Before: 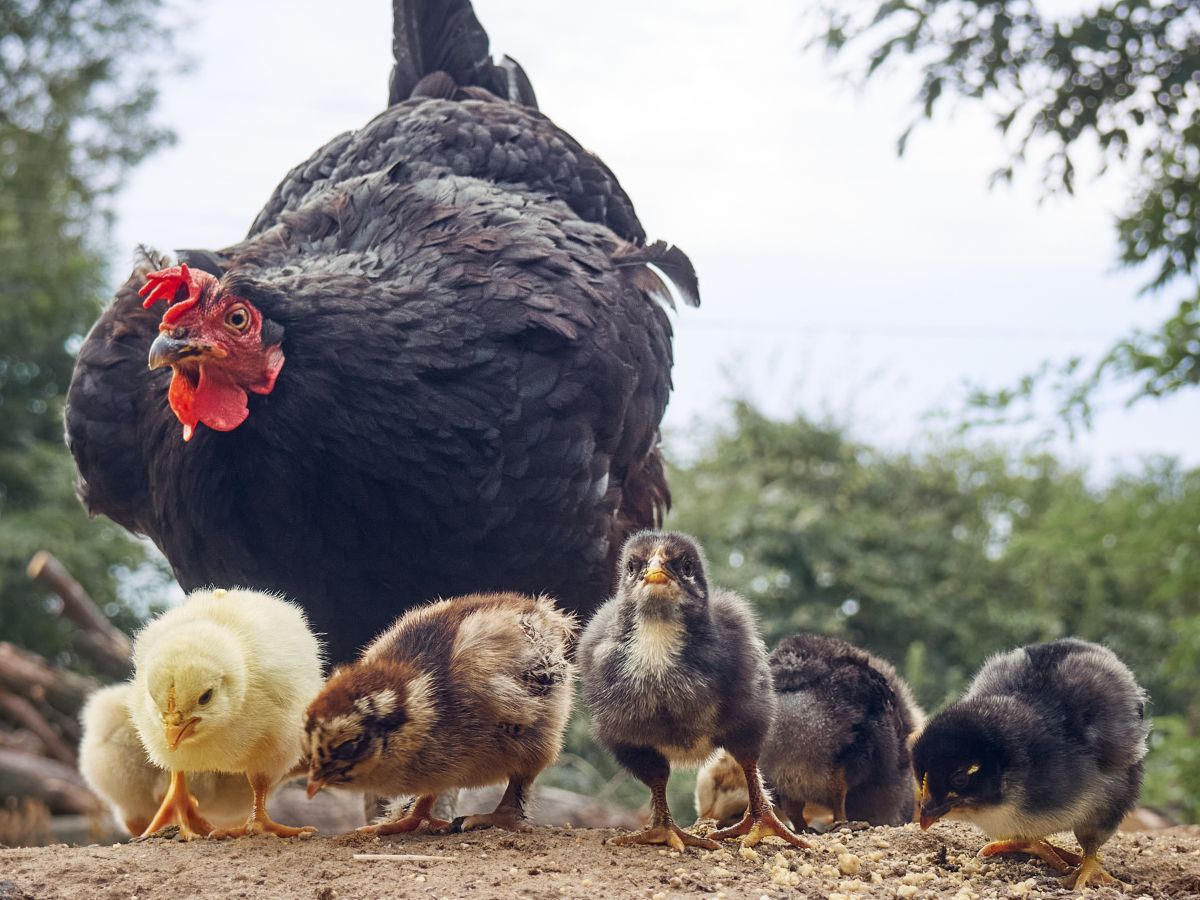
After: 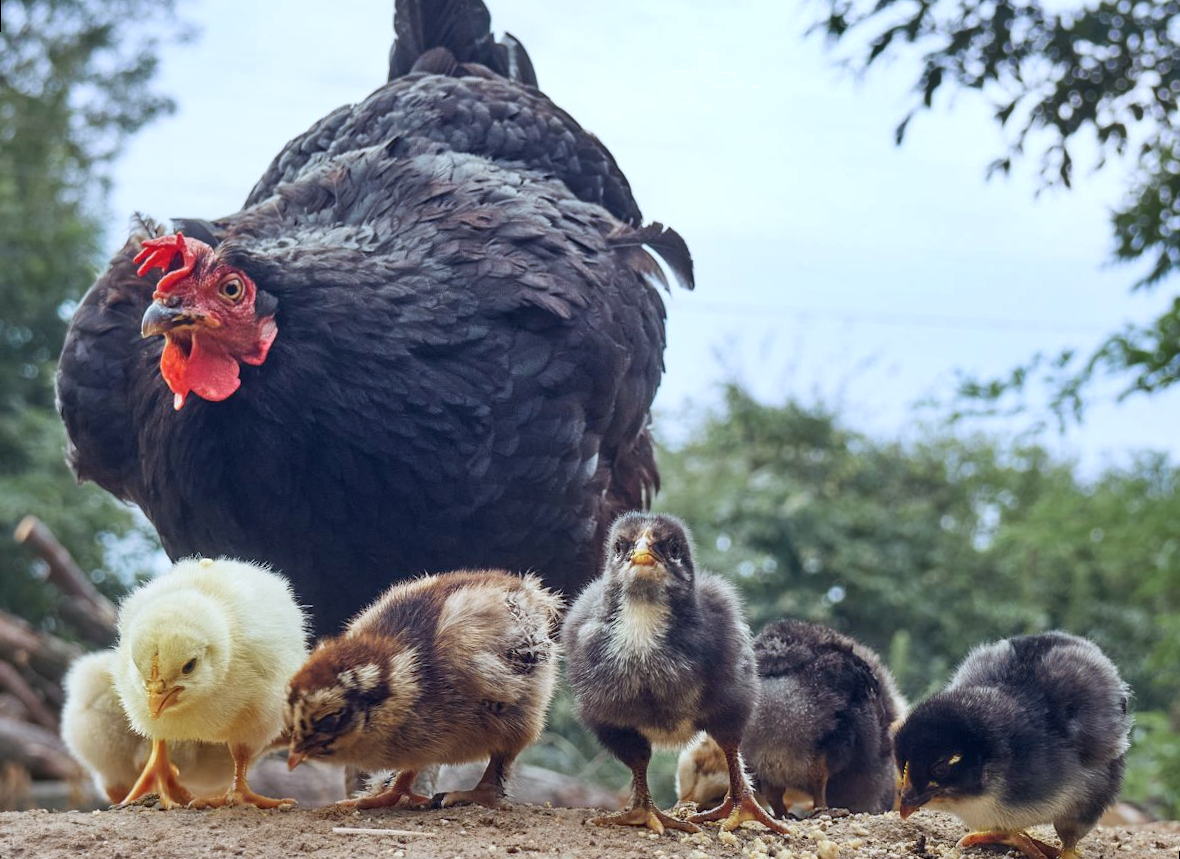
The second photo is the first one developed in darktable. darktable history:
rotate and perspective: rotation 1.57°, crop left 0.018, crop right 0.982, crop top 0.039, crop bottom 0.961
shadows and highlights: soften with gaussian
color calibration: illuminant custom, x 0.368, y 0.373, temperature 4330.32 K
